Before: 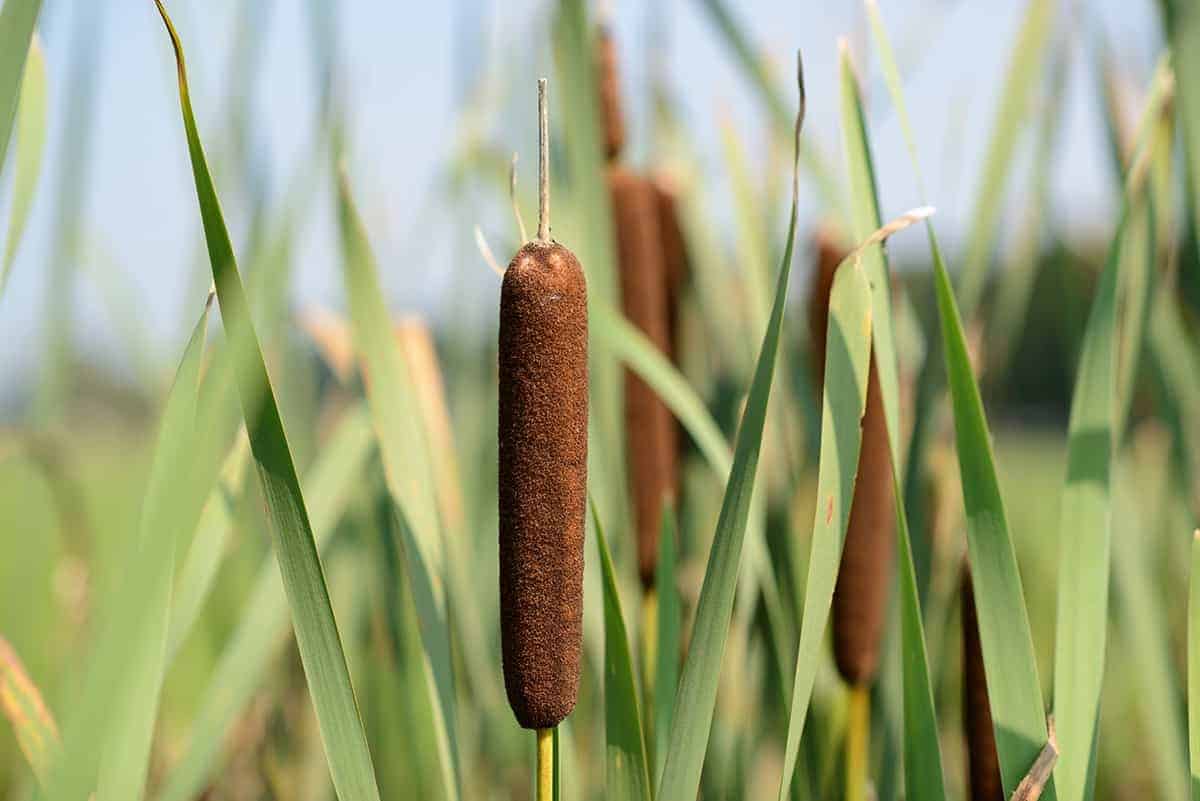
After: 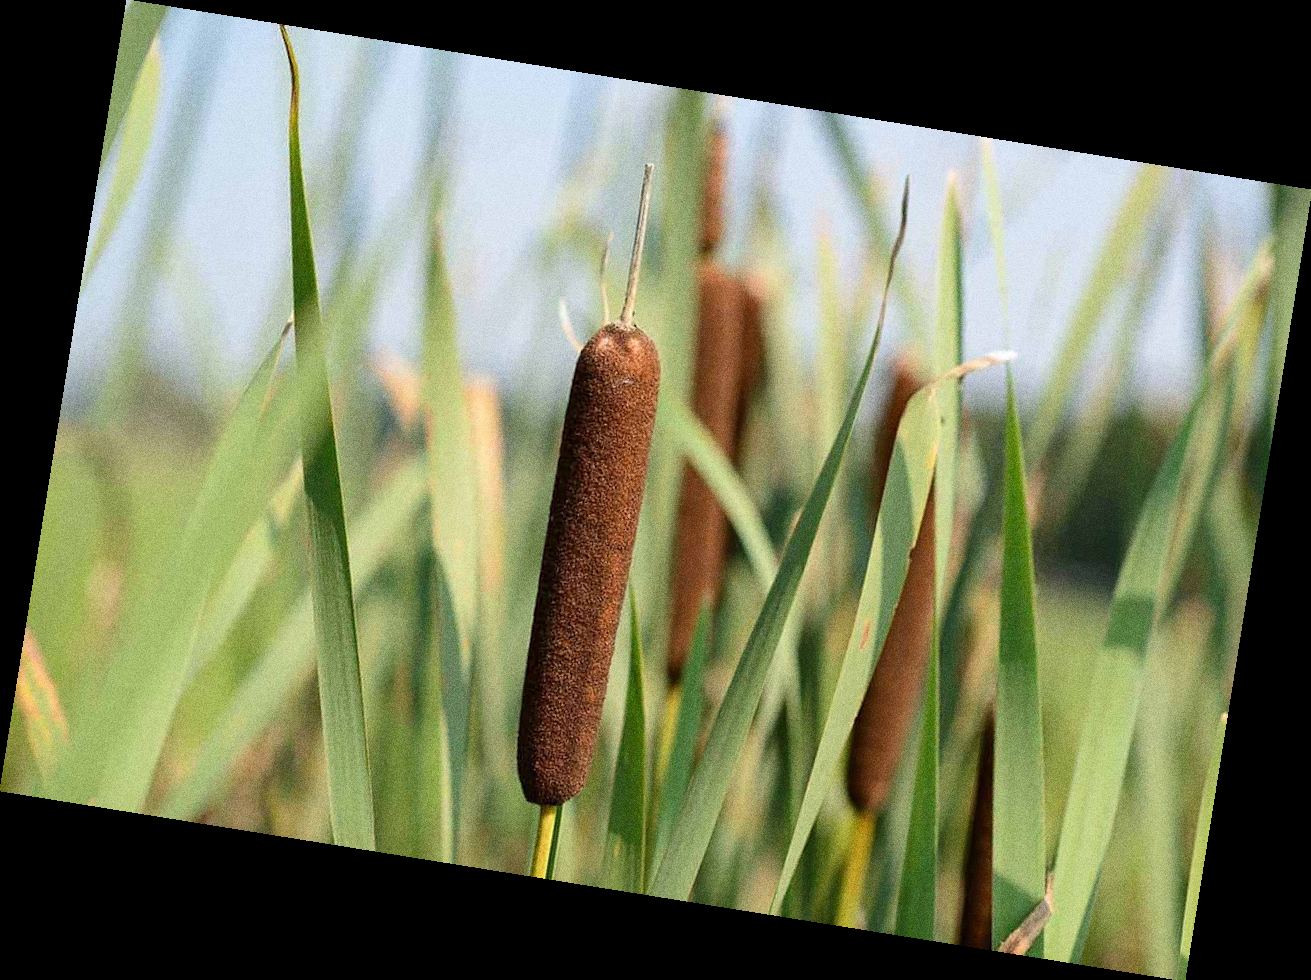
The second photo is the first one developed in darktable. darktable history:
grain: coarseness 0.09 ISO, strength 40%
rotate and perspective: rotation 9.12°, automatic cropping off
